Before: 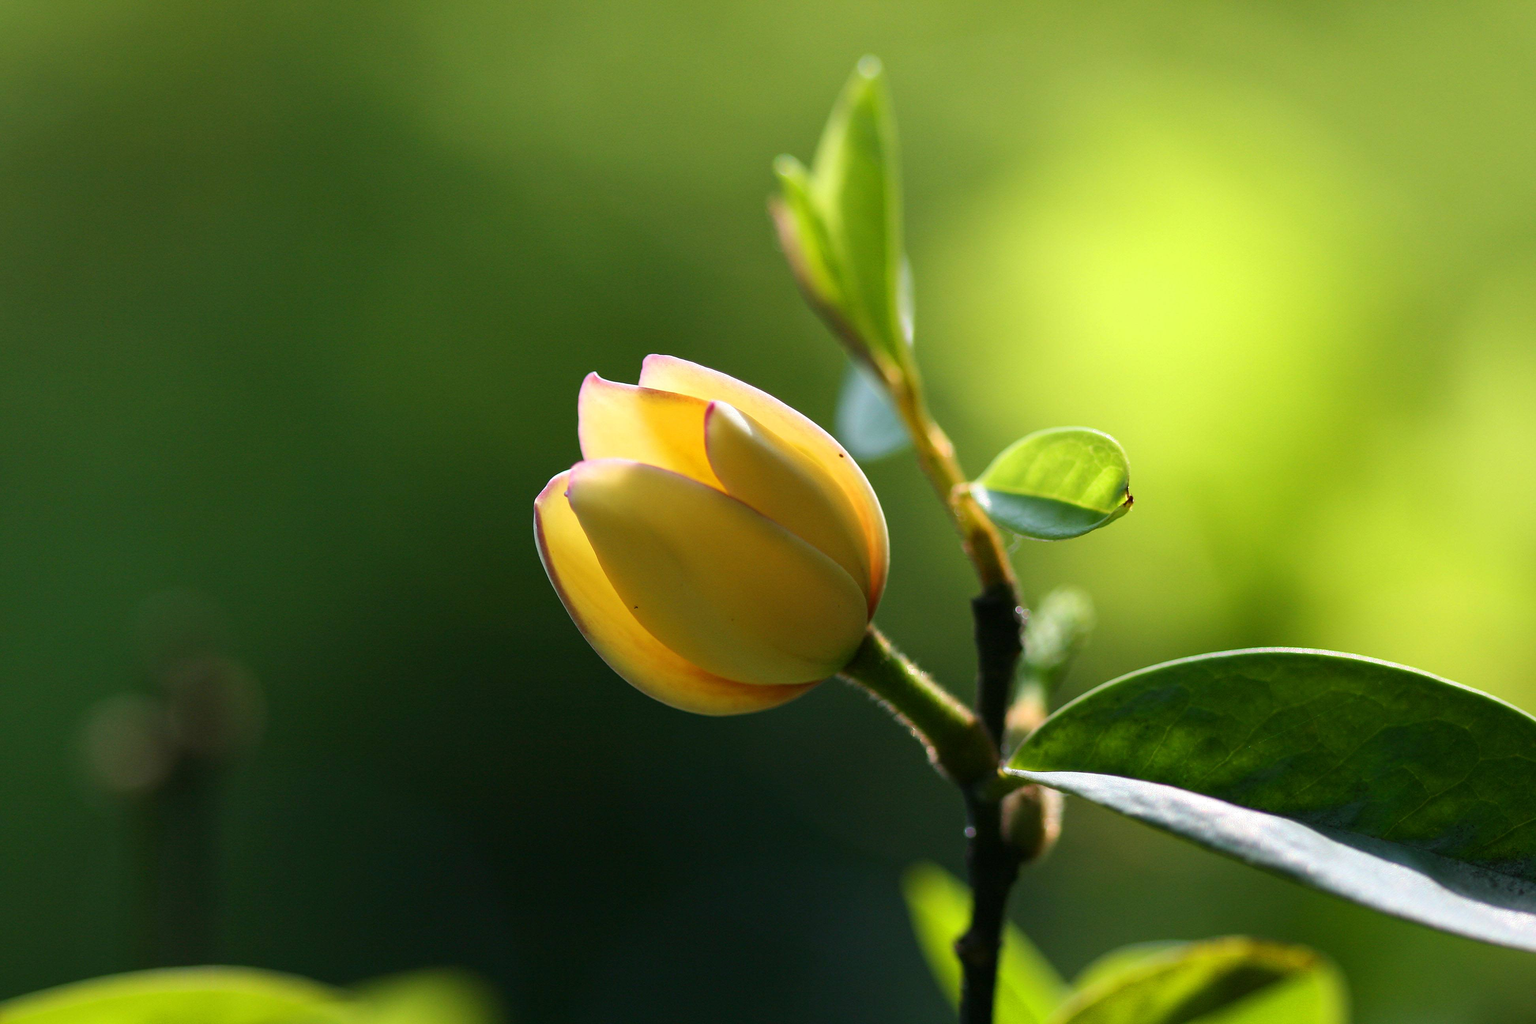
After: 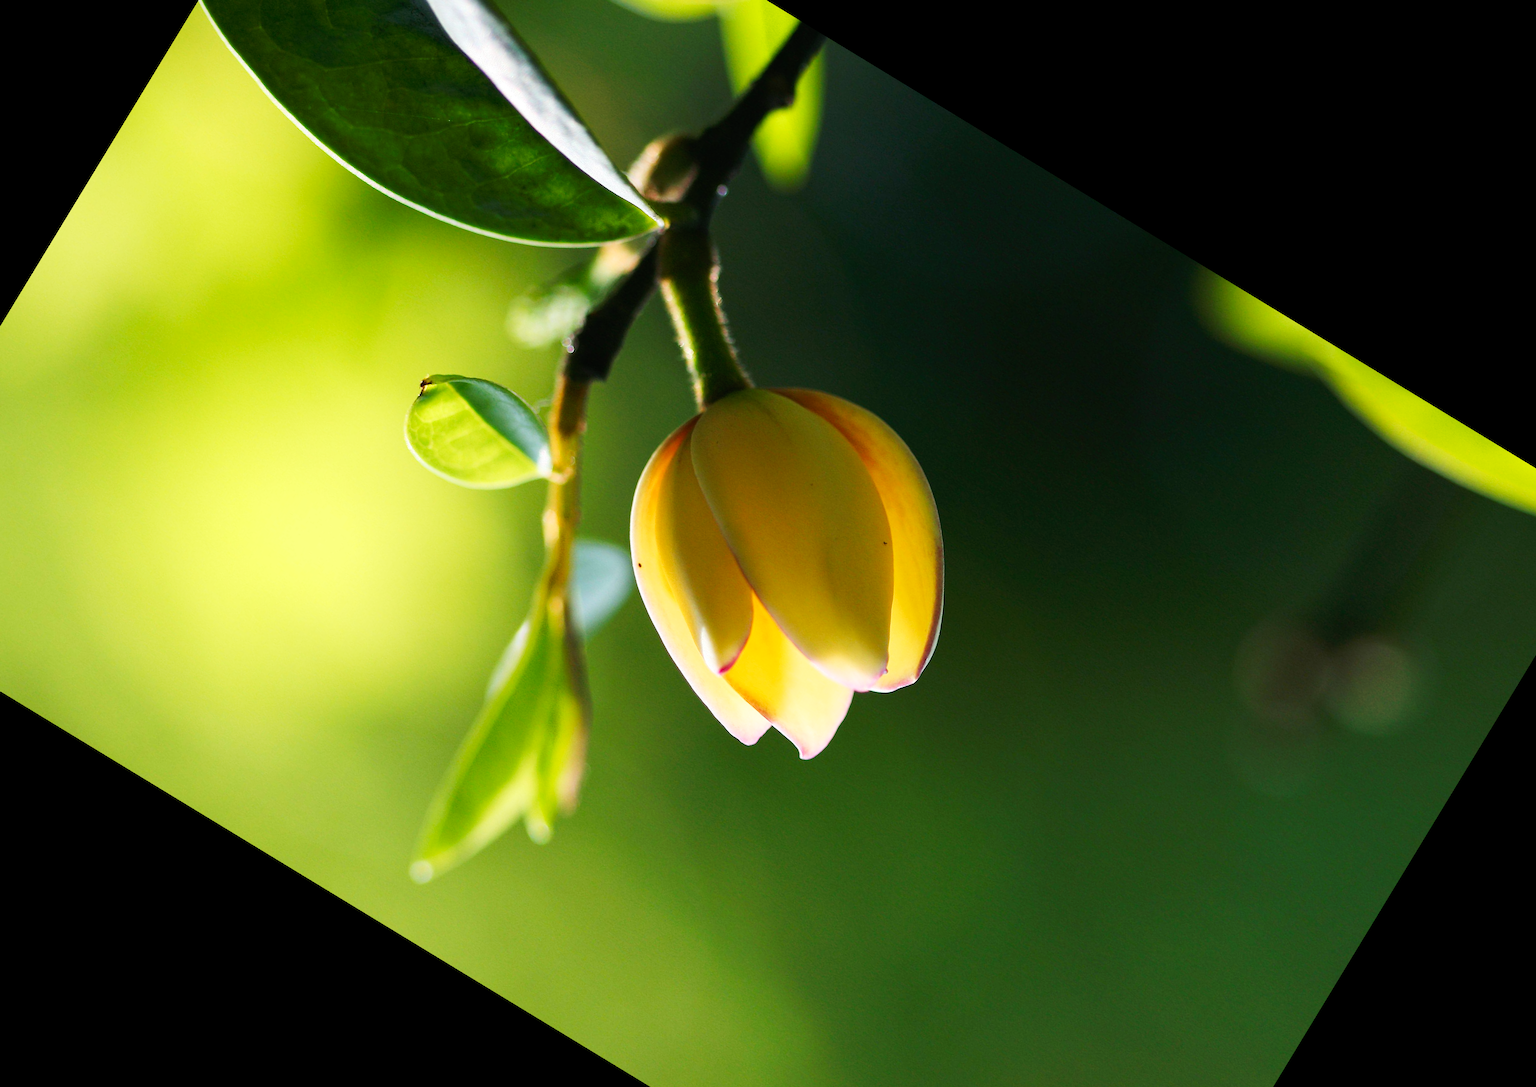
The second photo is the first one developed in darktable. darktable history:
crop and rotate: angle 148.68°, left 9.111%, top 15.603%, right 4.588%, bottom 17.041%
tone curve: curves: ch0 [(0, 0) (0.003, 0.01) (0.011, 0.015) (0.025, 0.023) (0.044, 0.038) (0.069, 0.058) (0.1, 0.093) (0.136, 0.134) (0.177, 0.176) (0.224, 0.221) (0.277, 0.282) (0.335, 0.36) (0.399, 0.438) (0.468, 0.54) (0.543, 0.632) (0.623, 0.724) (0.709, 0.814) (0.801, 0.885) (0.898, 0.947) (1, 1)], preserve colors none
